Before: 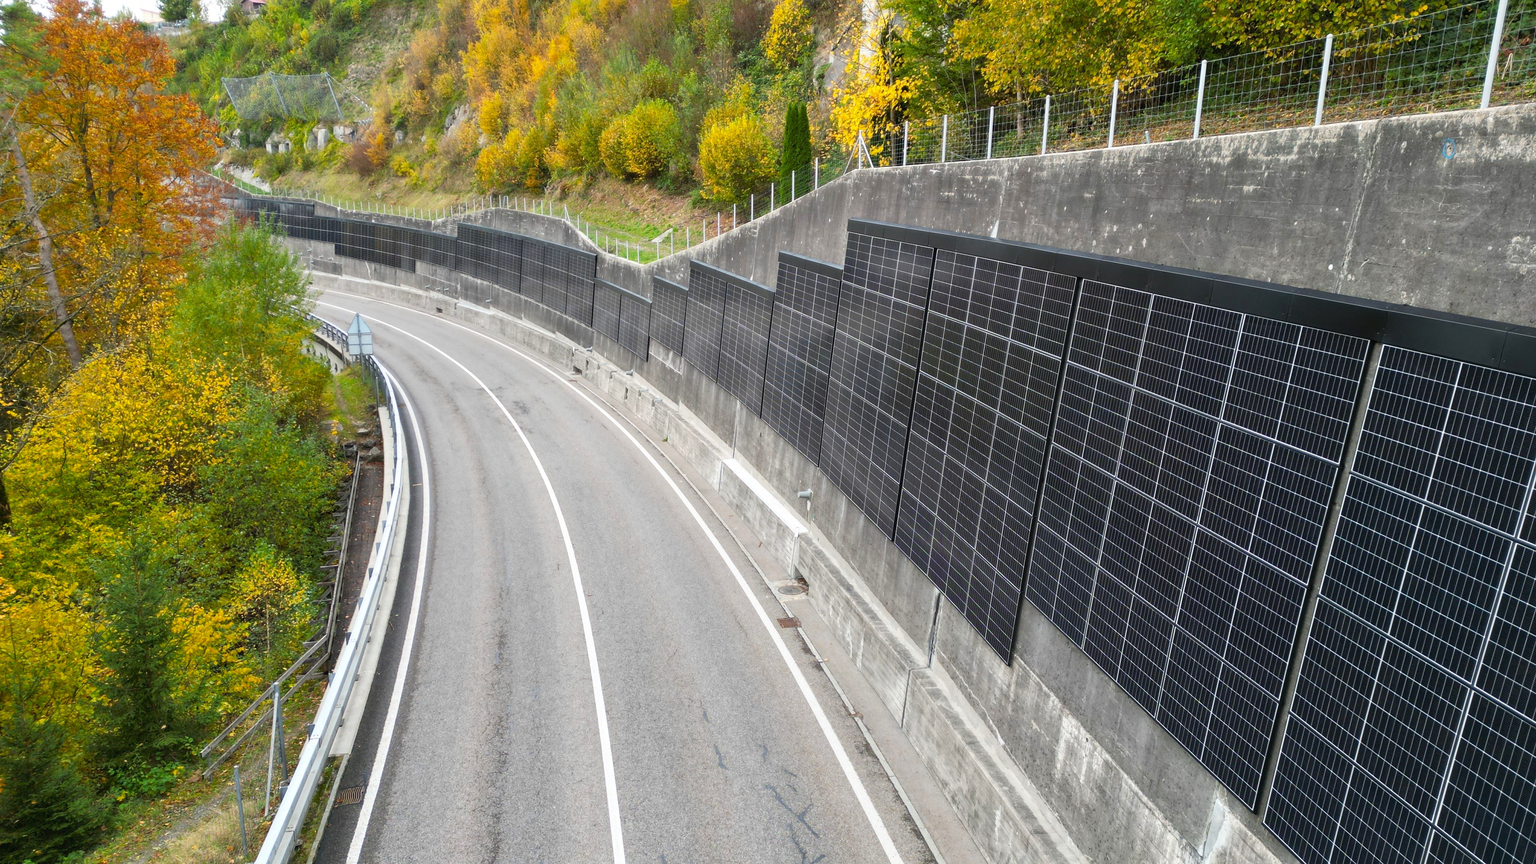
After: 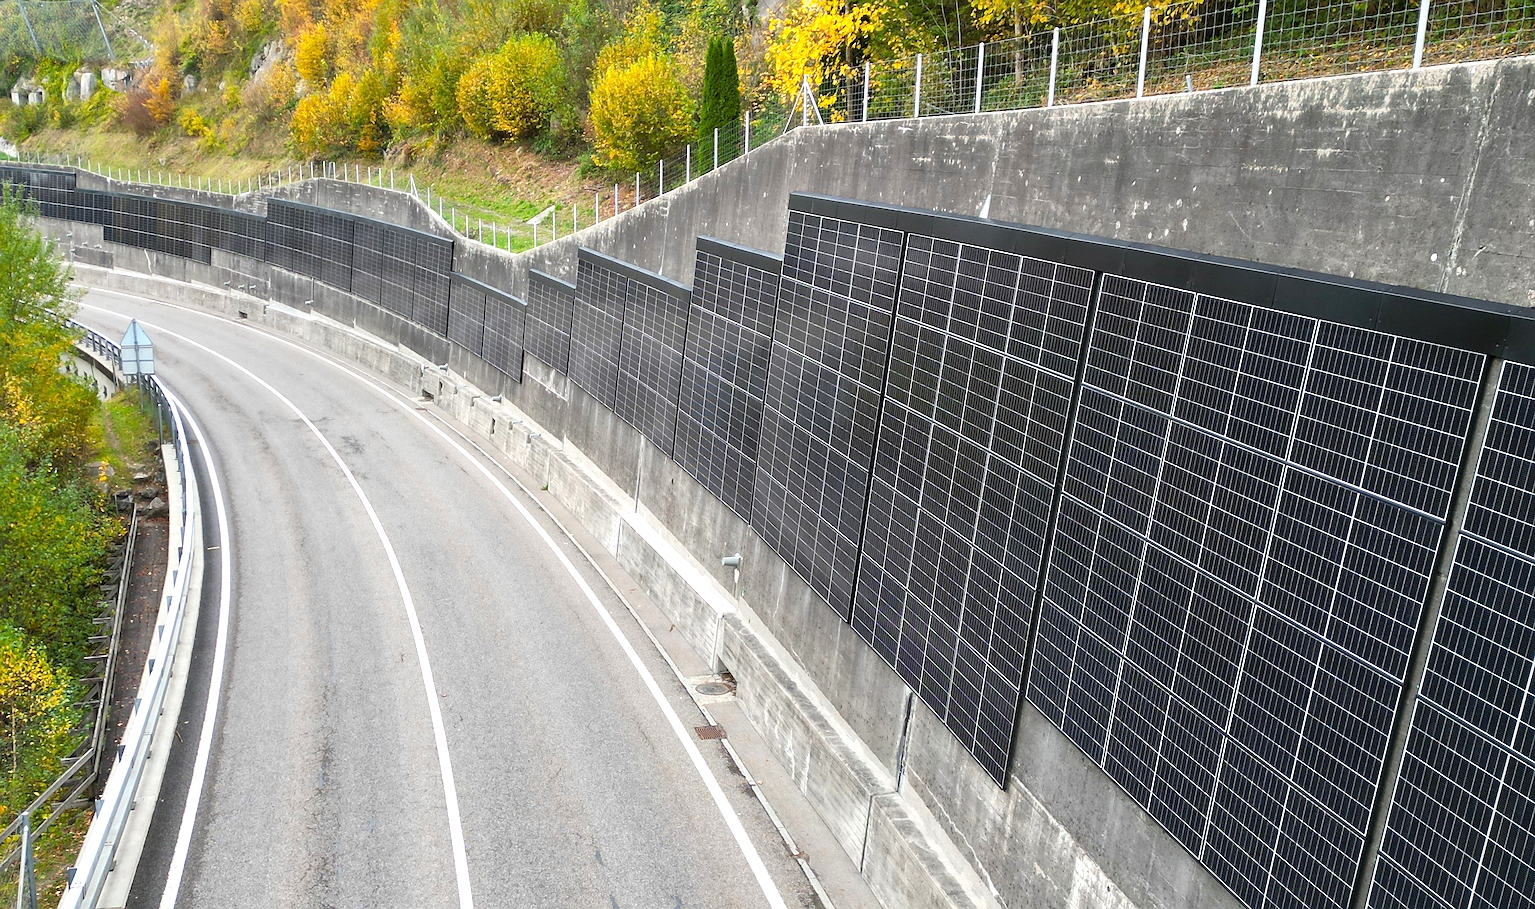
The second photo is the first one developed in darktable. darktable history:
shadows and highlights: shadows 4.1, highlights -17.6, soften with gaussian
exposure: exposure 0.3 EV, compensate highlight preservation false
crop: left 16.768%, top 8.653%, right 8.362%, bottom 12.485%
sharpen: on, module defaults
